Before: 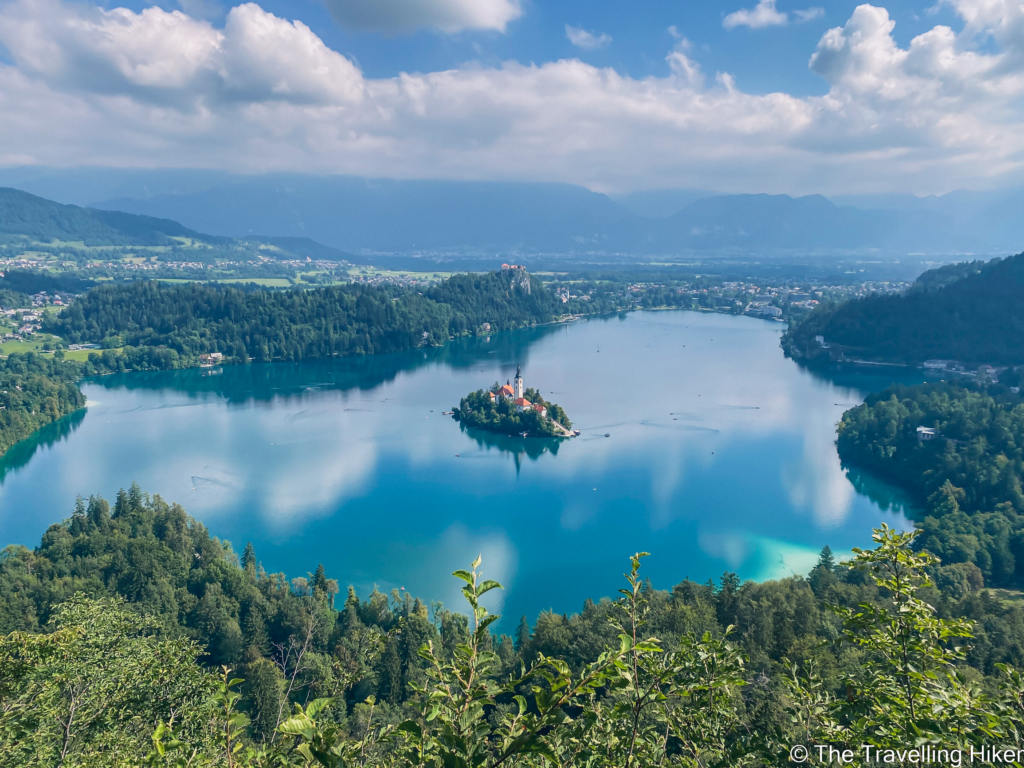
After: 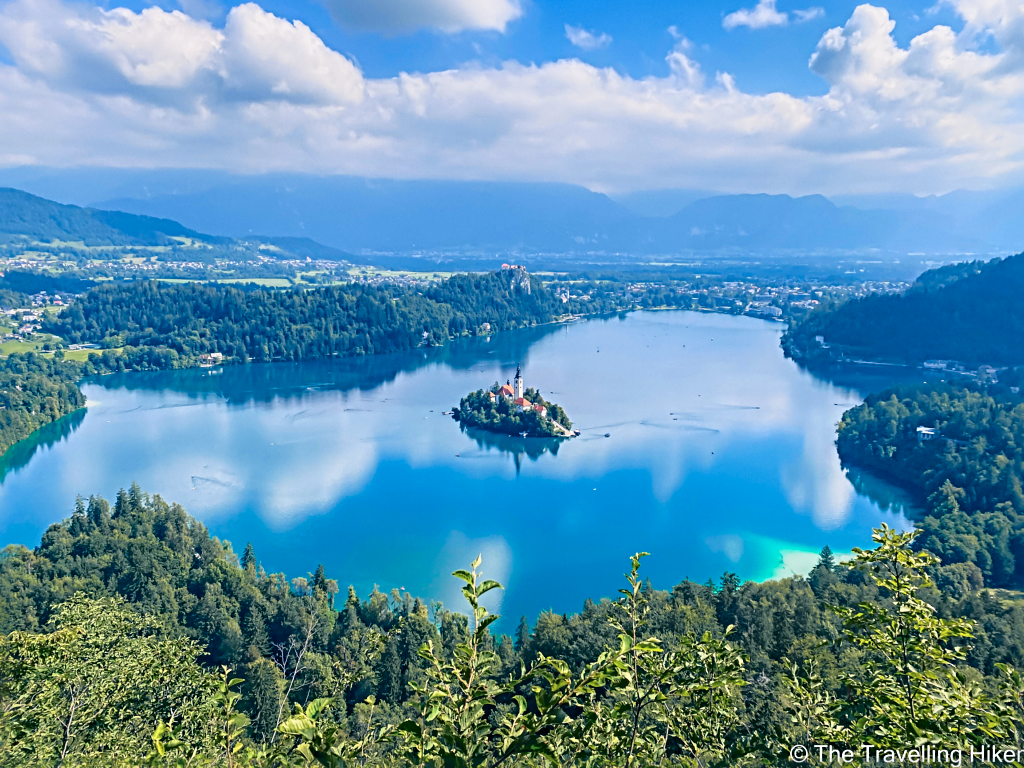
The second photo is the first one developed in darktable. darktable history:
sharpen: radius 3.999
tone curve: curves: ch0 [(0, 0.009) (0.105, 0.08) (0.195, 0.18) (0.283, 0.316) (0.384, 0.434) (0.485, 0.531) (0.638, 0.69) (0.81, 0.872) (1, 0.977)]; ch1 [(0, 0) (0.161, 0.092) (0.35, 0.33) (0.379, 0.401) (0.456, 0.469) (0.502, 0.5) (0.525, 0.514) (0.586, 0.604) (0.642, 0.645) (0.858, 0.817) (1, 0.942)]; ch2 [(0, 0) (0.371, 0.362) (0.437, 0.437) (0.48, 0.49) (0.53, 0.515) (0.56, 0.571) (0.622, 0.606) (0.881, 0.795) (1, 0.929)], color space Lab, independent channels, preserve colors none
color balance rgb: shadows lift › chroma 7.077%, shadows lift › hue 246.77°, perceptual saturation grading › global saturation 29.718%, global vibrance 20%
